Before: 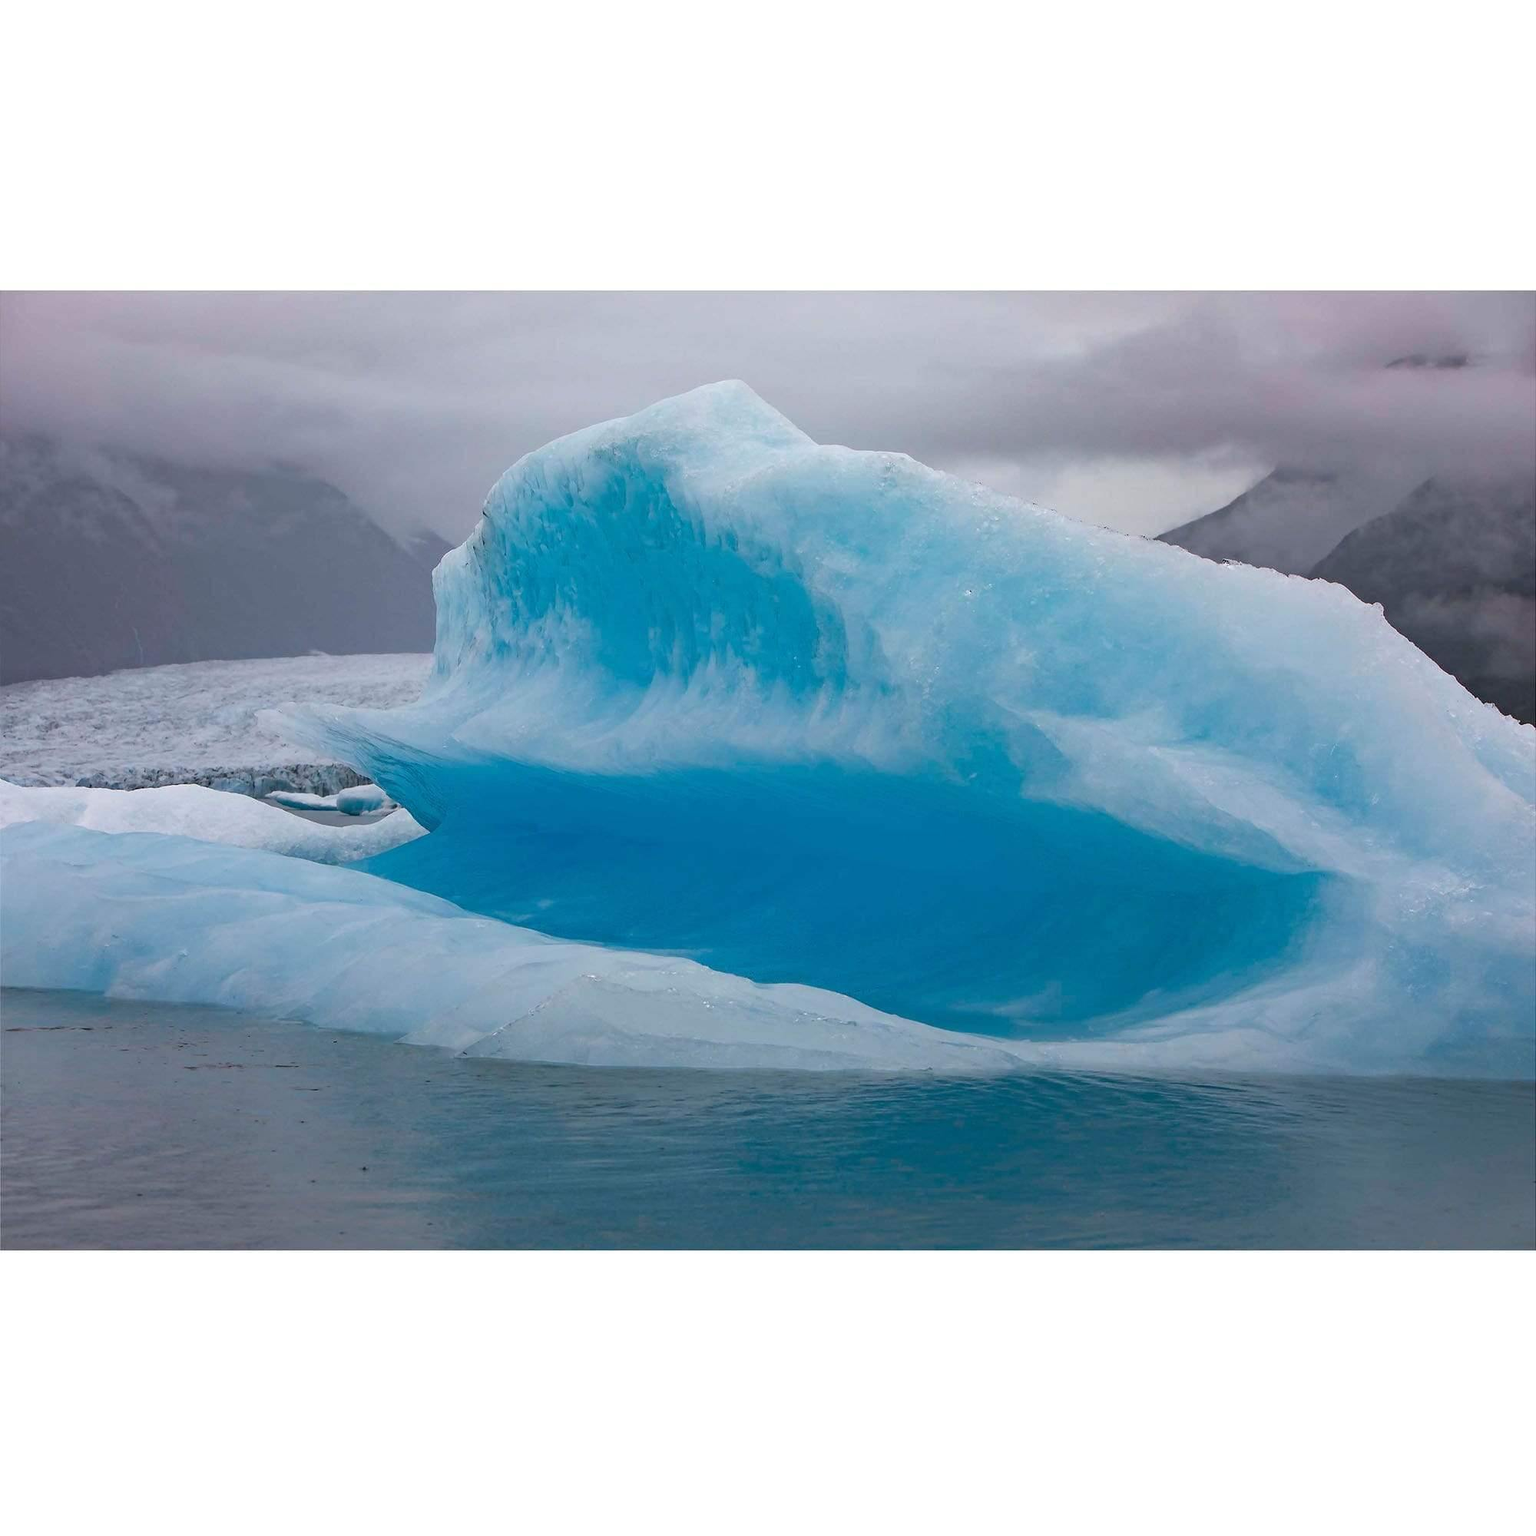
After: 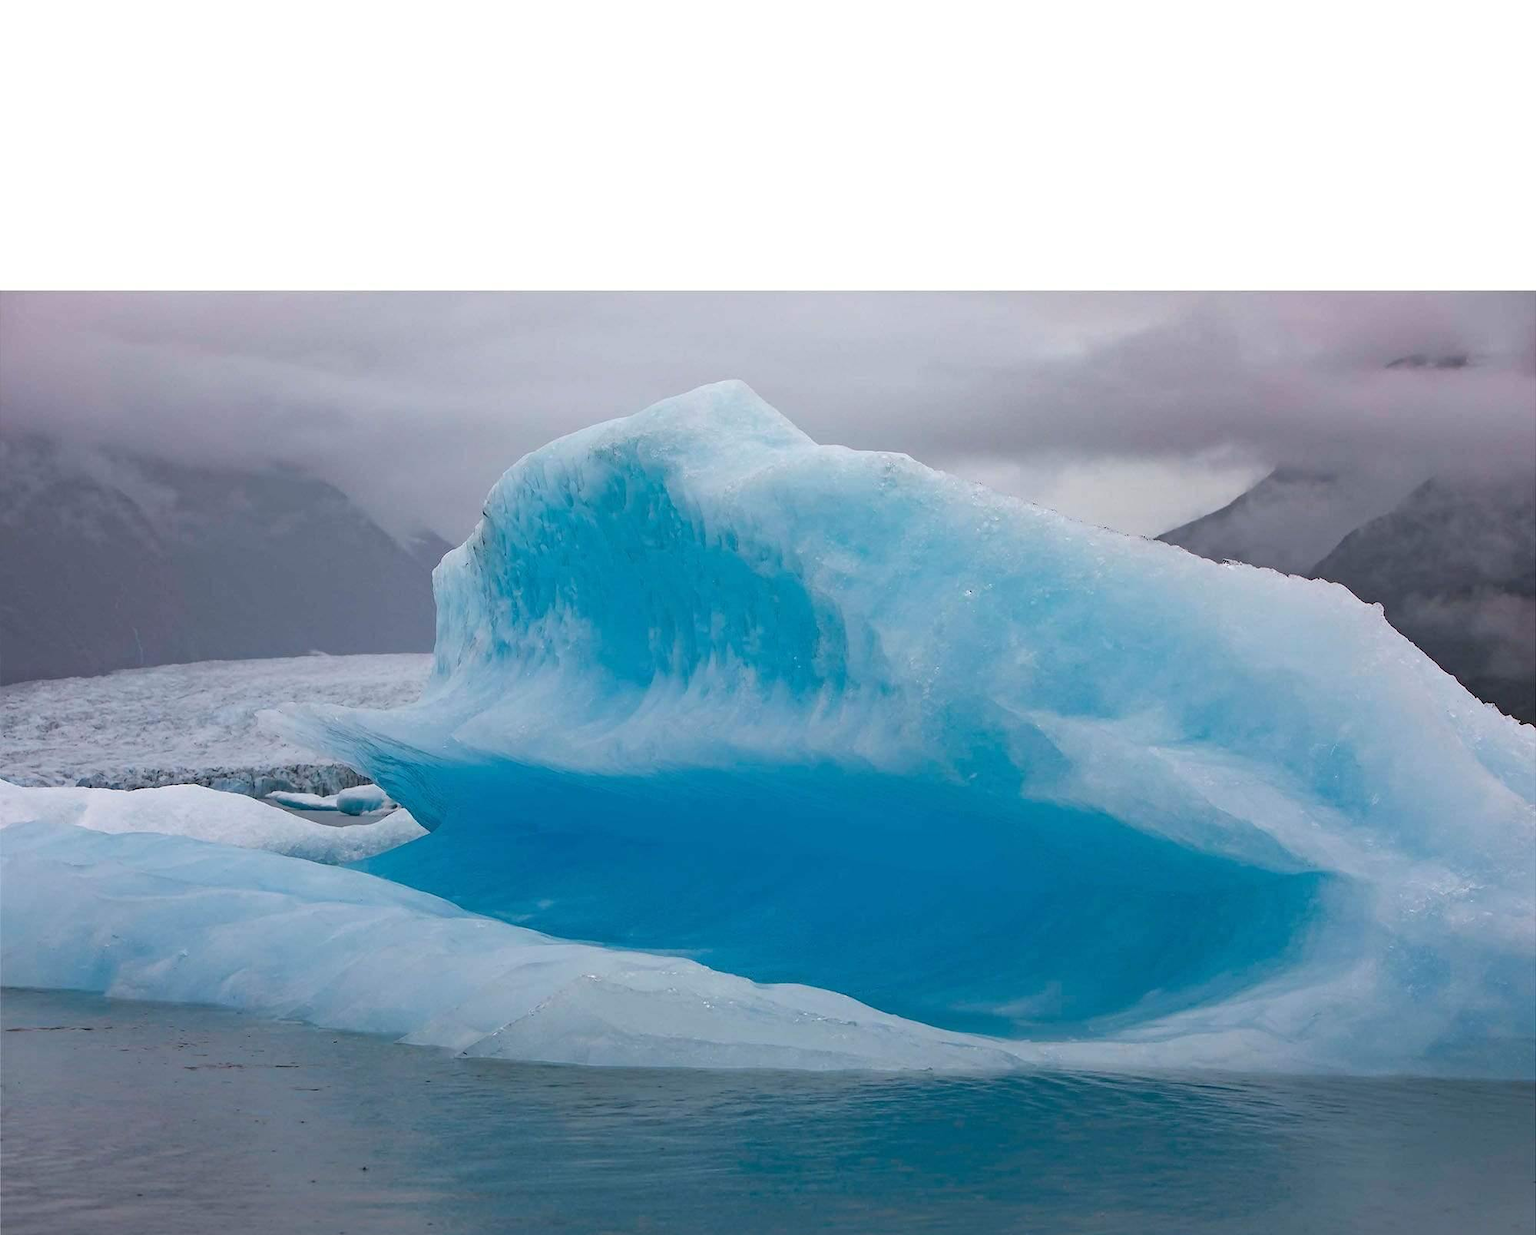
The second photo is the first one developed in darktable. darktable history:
crop: bottom 19.536%
